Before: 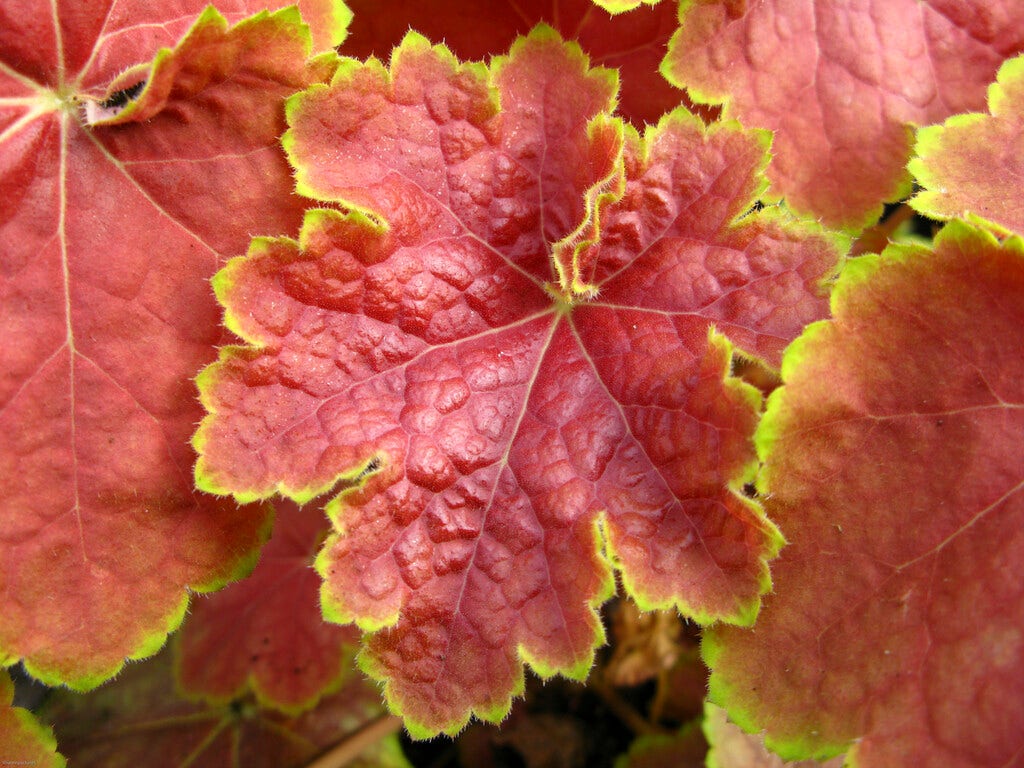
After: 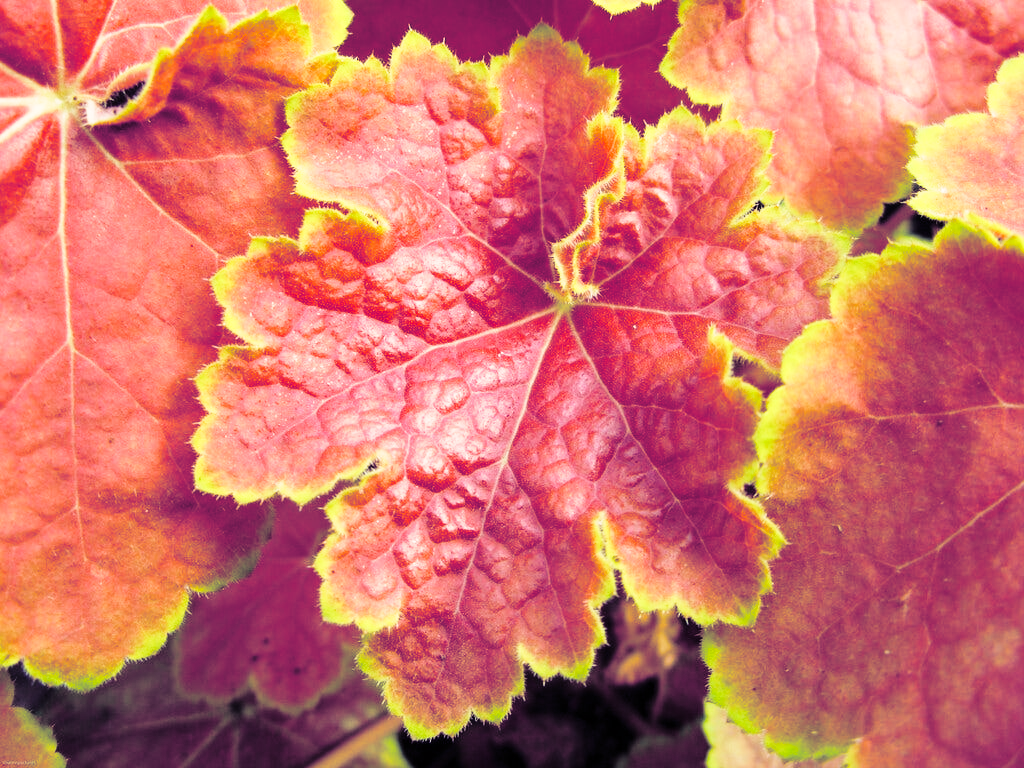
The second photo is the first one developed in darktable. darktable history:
base curve: curves: ch0 [(0, 0) (0.028, 0.03) (0.121, 0.232) (0.46, 0.748) (0.859, 0.968) (1, 1)], preserve colors none
split-toning: shadows › hue 255.6°, shadows › saturation 0.66, highlights › hue 43.2°, highlights › saturation 0.68, balance -50.1
